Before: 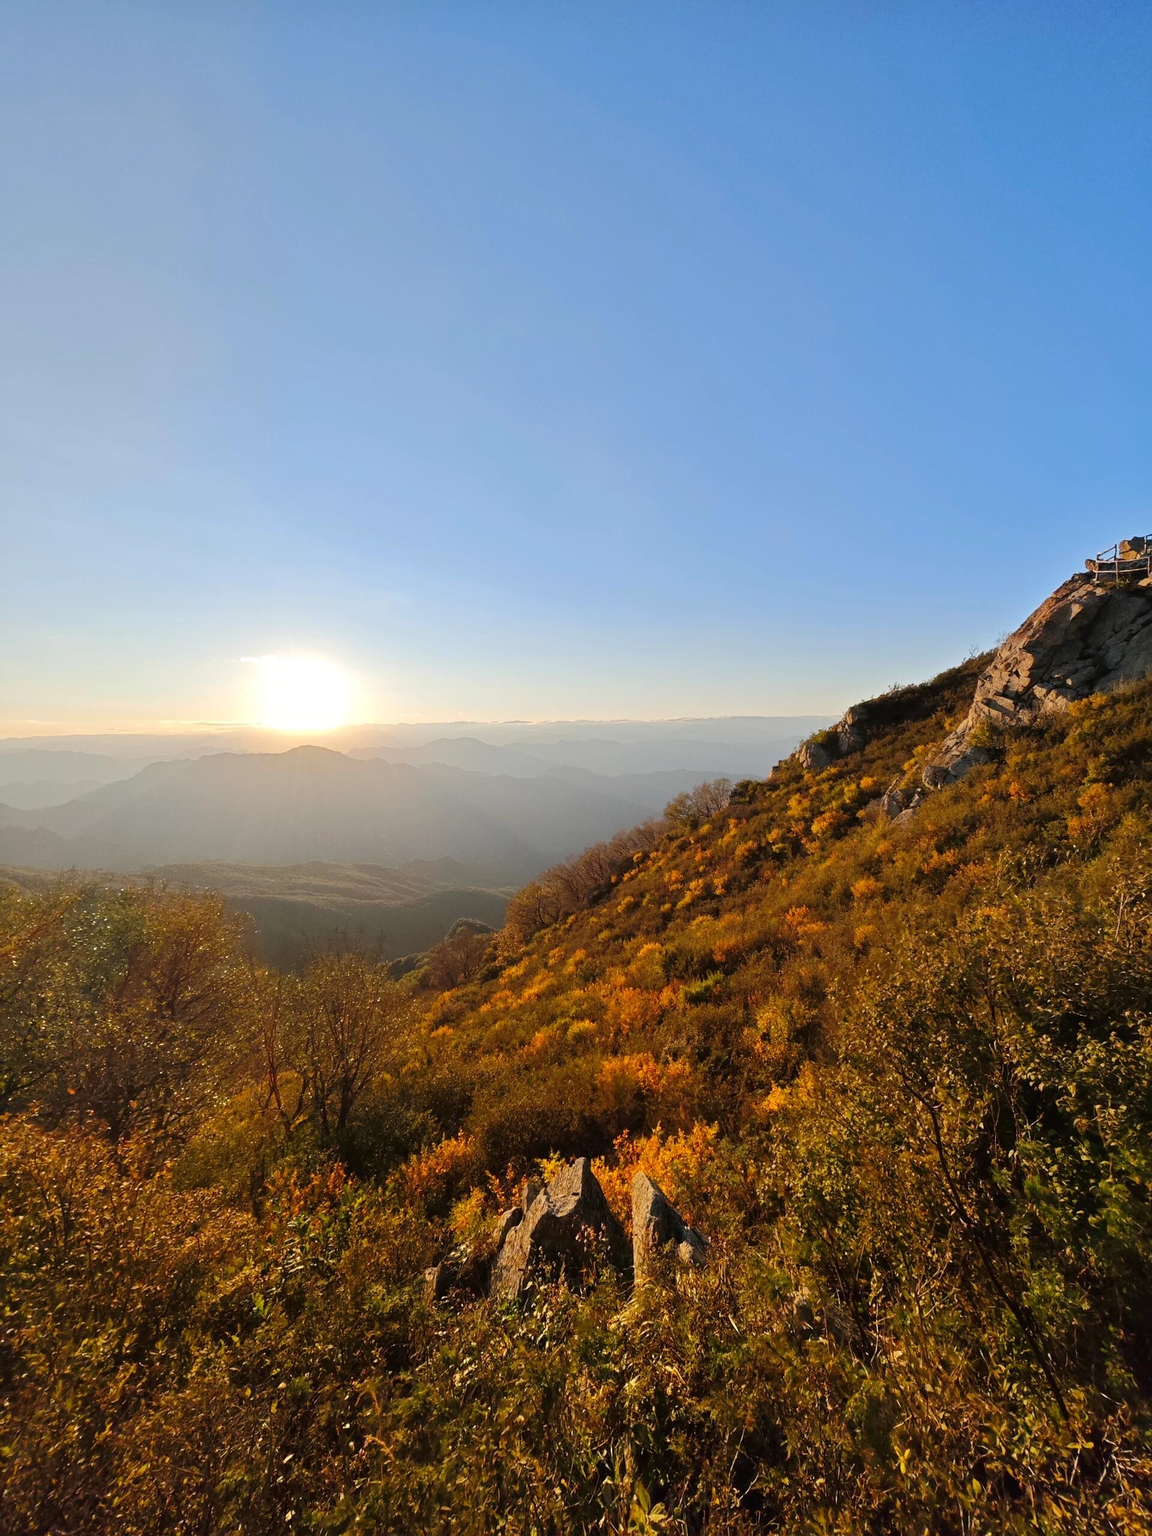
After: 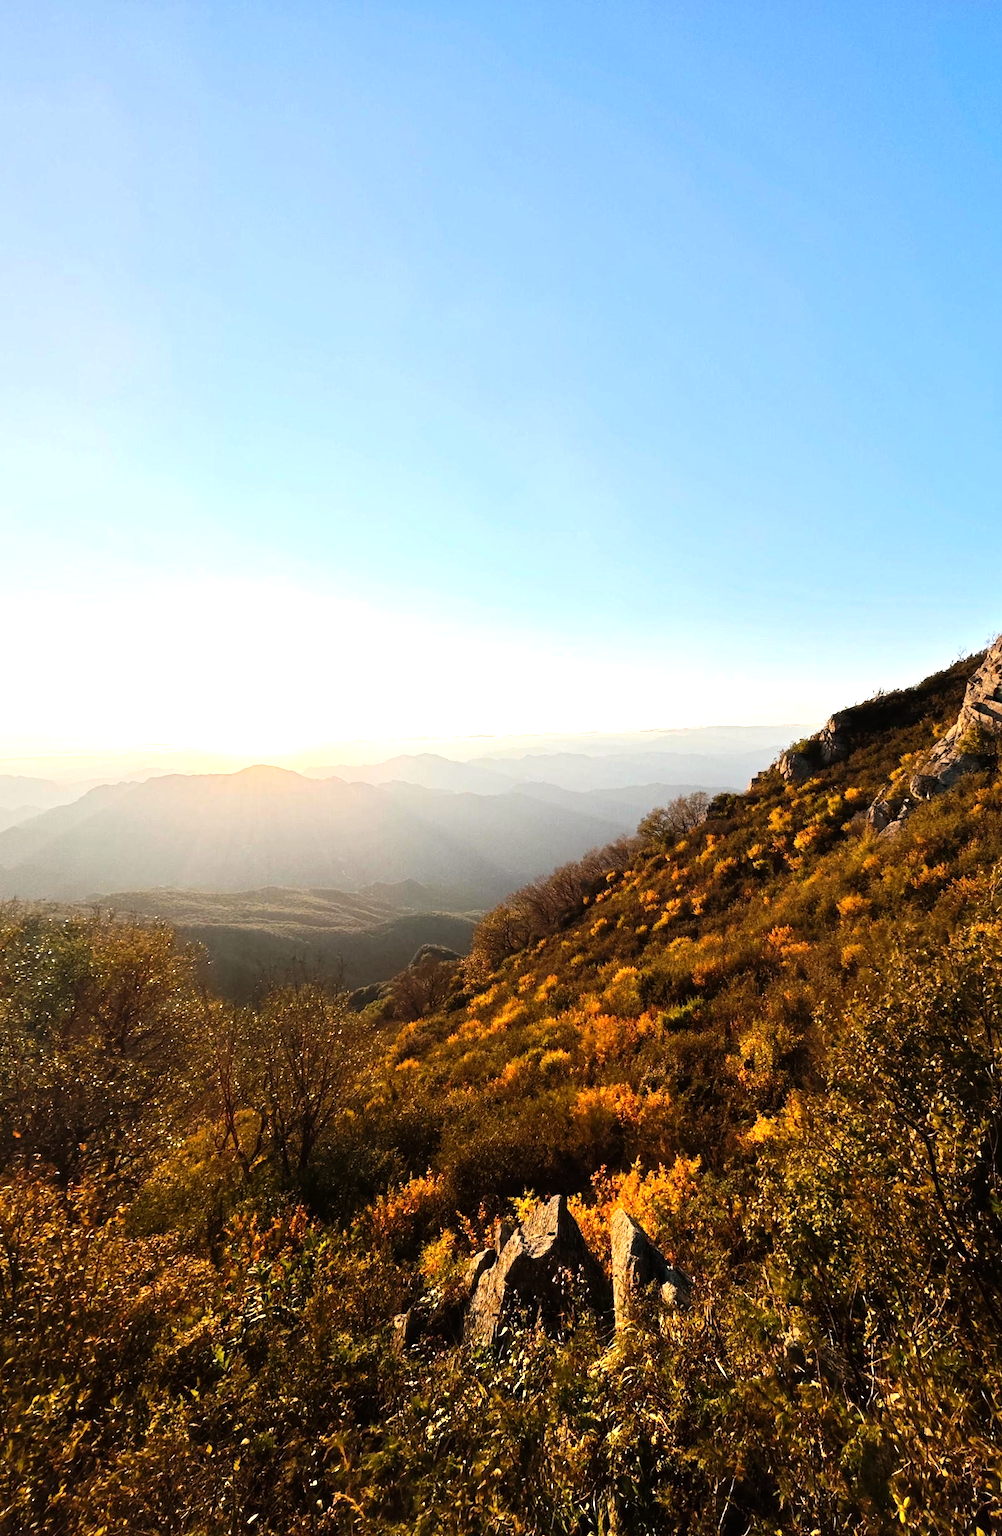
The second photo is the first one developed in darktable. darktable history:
crop and rotate: angle 1°, left 4.281%, top 0.642%, right 11.383%, bottom 2.486%
white balance: red 1.009, blue 0.985
tone equalizer: -8 EV -1.08 EV, -7 EV -1.01 EV, -6 EV -0.867 EV, -5 EV -0.578 EV, -3 EV 0.578 EV, -2 EV 0.867 EV, -1 EV 1.01 EV, +0 EV 1.08 EV, edges refinement/feathering 500, mask exposure compensation -1.57 EV, preserve details no
